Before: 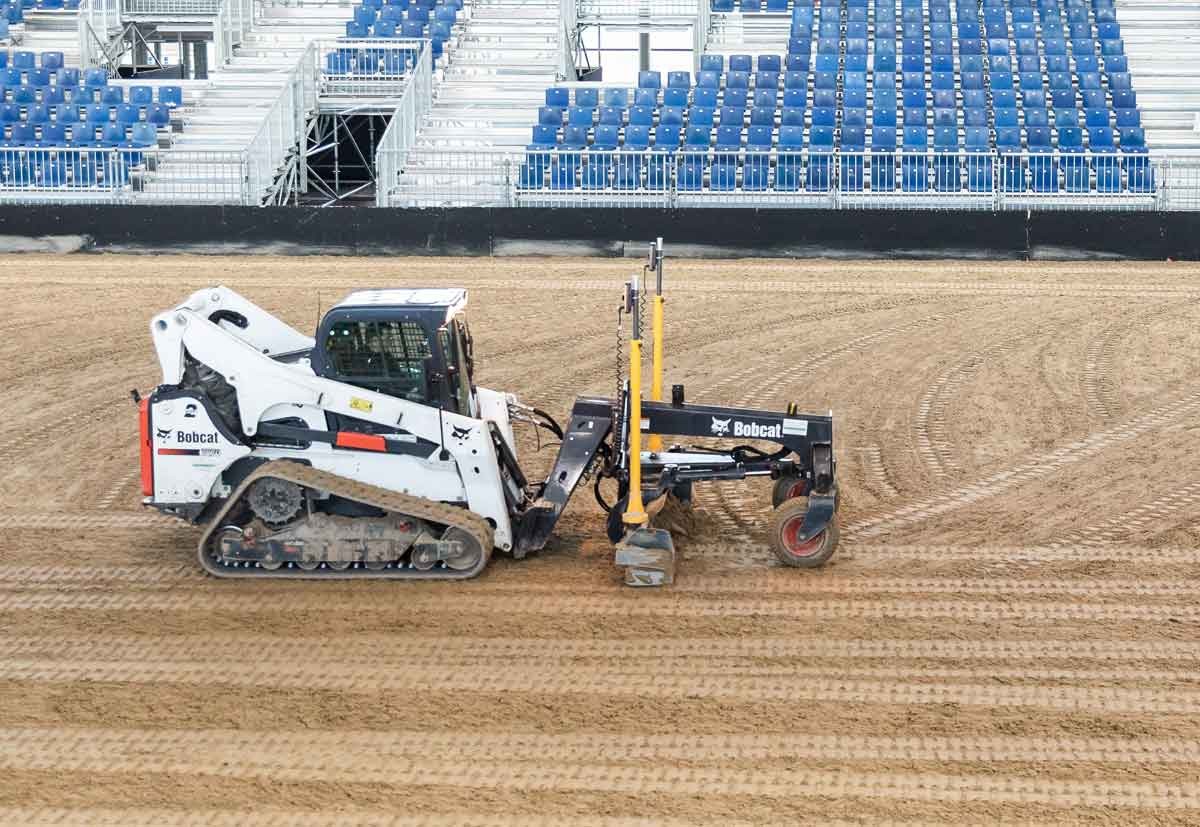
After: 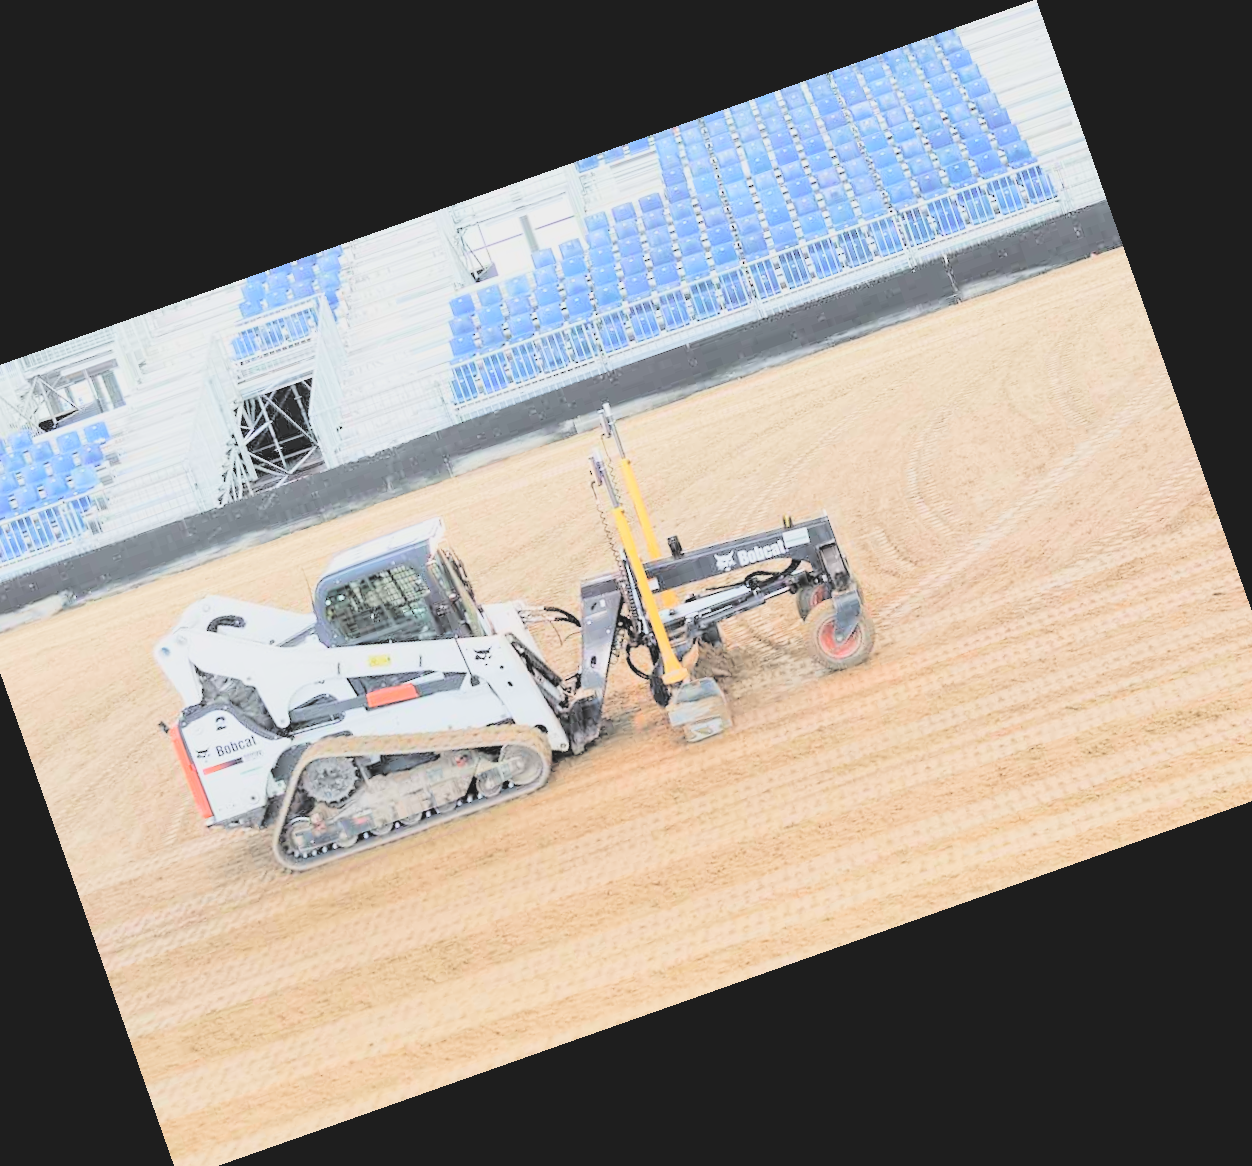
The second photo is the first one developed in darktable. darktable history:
filmic rgb: black relative exposure -6.98 EV, white relative exposure 5.63 EV, hardness 2.86
crop and rotate: angle 19.43°, left 6.812%, right 4.125%, bottom 1.087%
contrast brightness saturation: brightness 1
